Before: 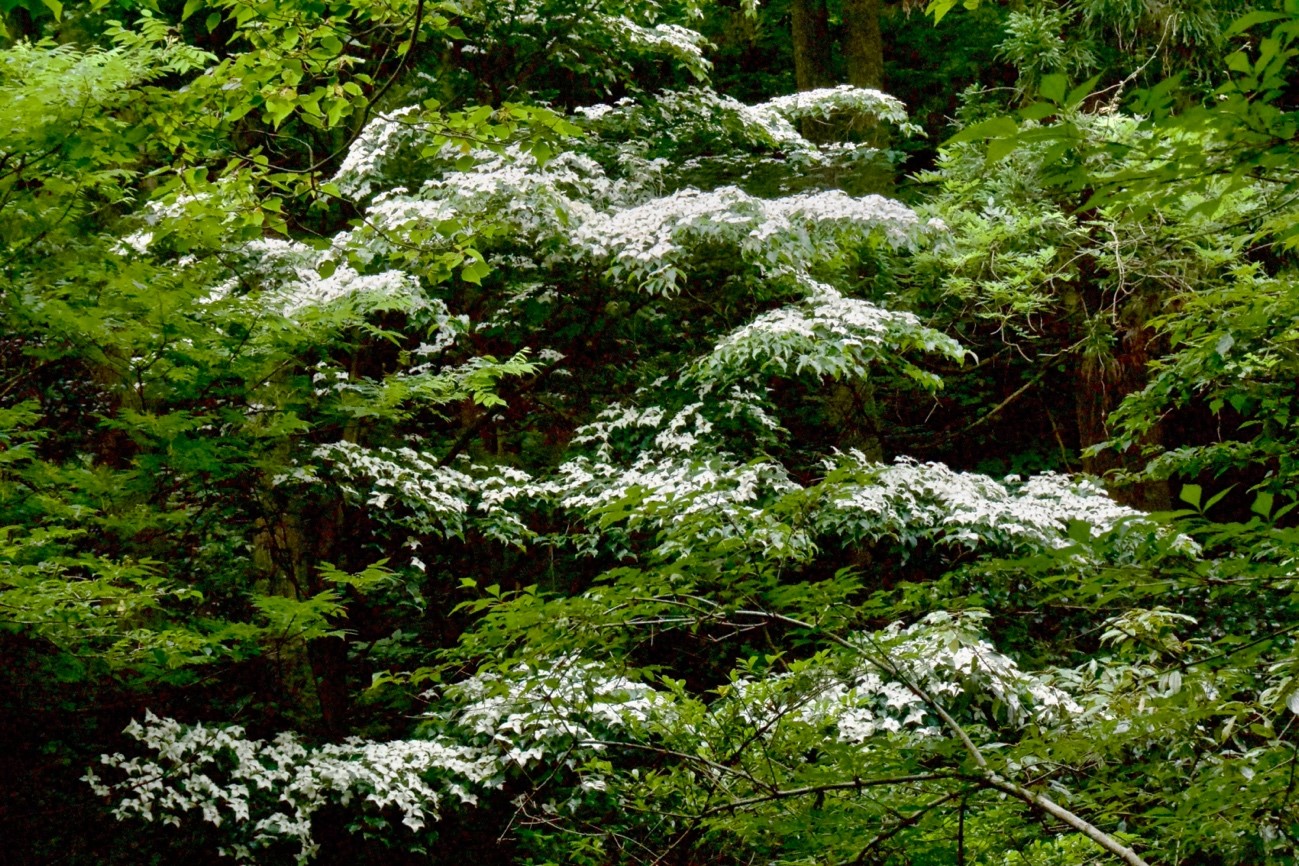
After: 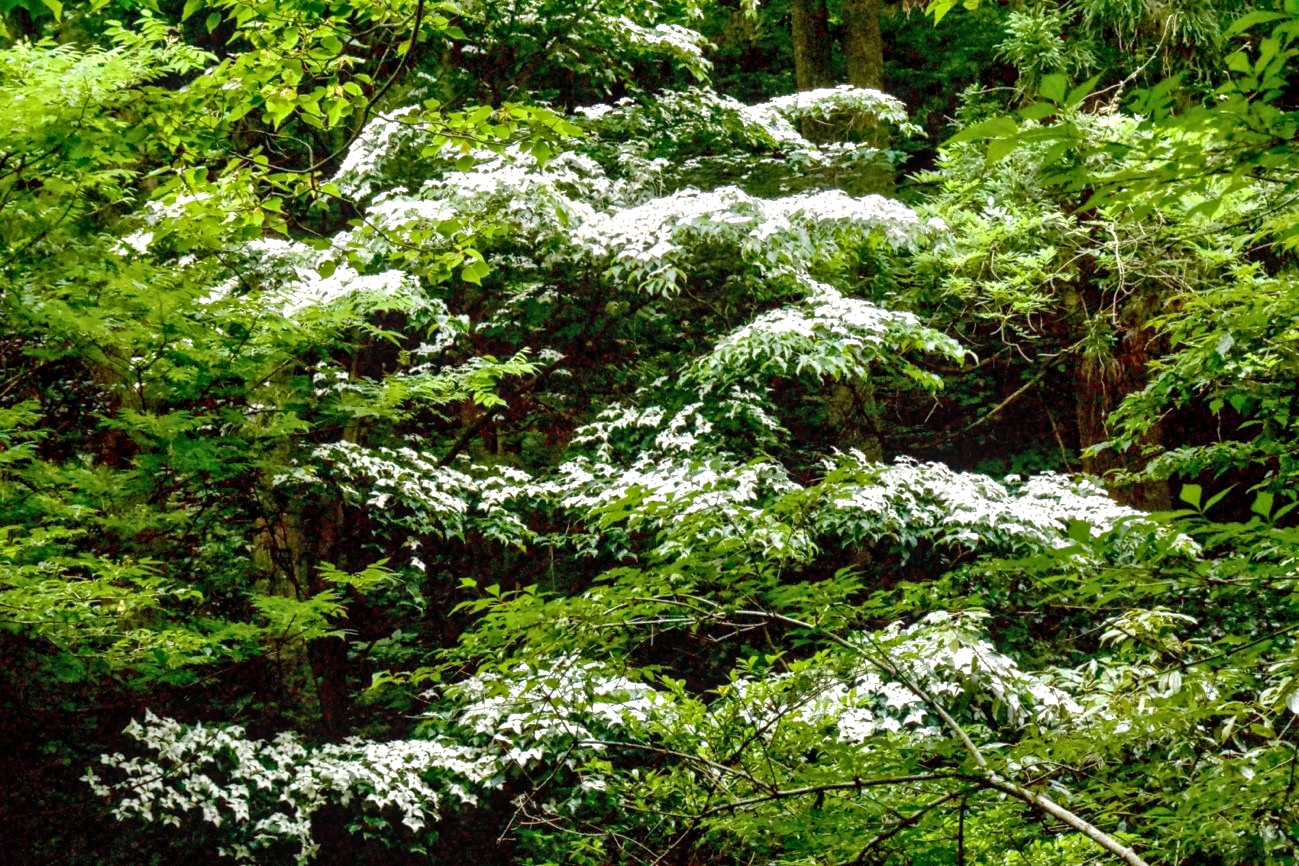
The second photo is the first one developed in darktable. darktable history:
exposure: black level correction 0, exposure 0.697 EV, compensate highlight preservation false
local contrast: on, module defaults
